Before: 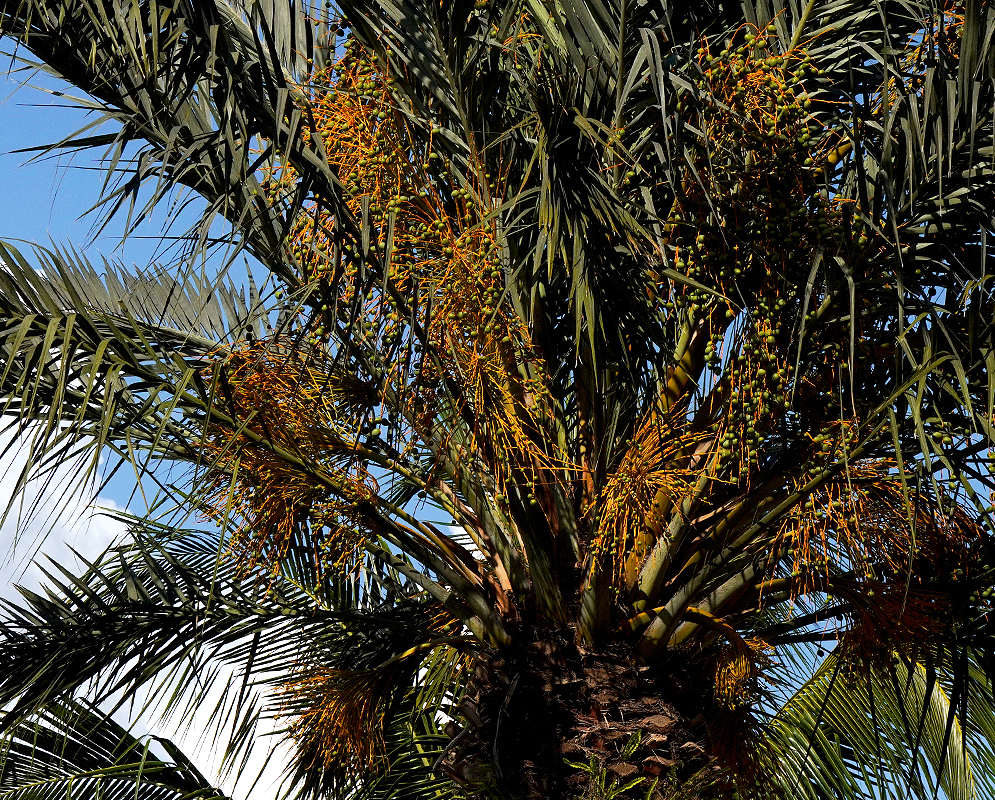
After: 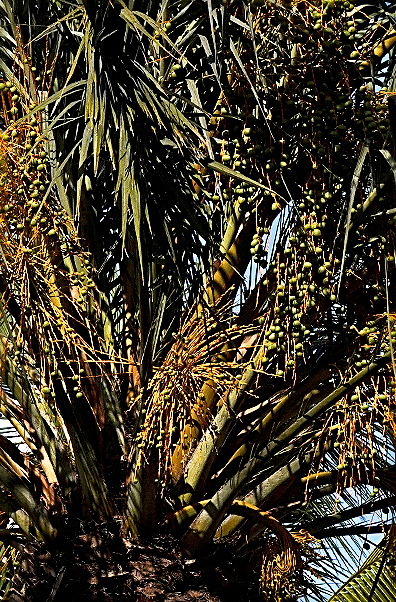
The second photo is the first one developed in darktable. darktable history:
crop: left 45.721%, top 13.393%, right 14.118%, bottom 10.01%
base curve: curves: ch0 [(0, 0) (0.579, 0.807) (1, 1)], preserve colors none
sharpen: radius 2.543, amount 0.636
